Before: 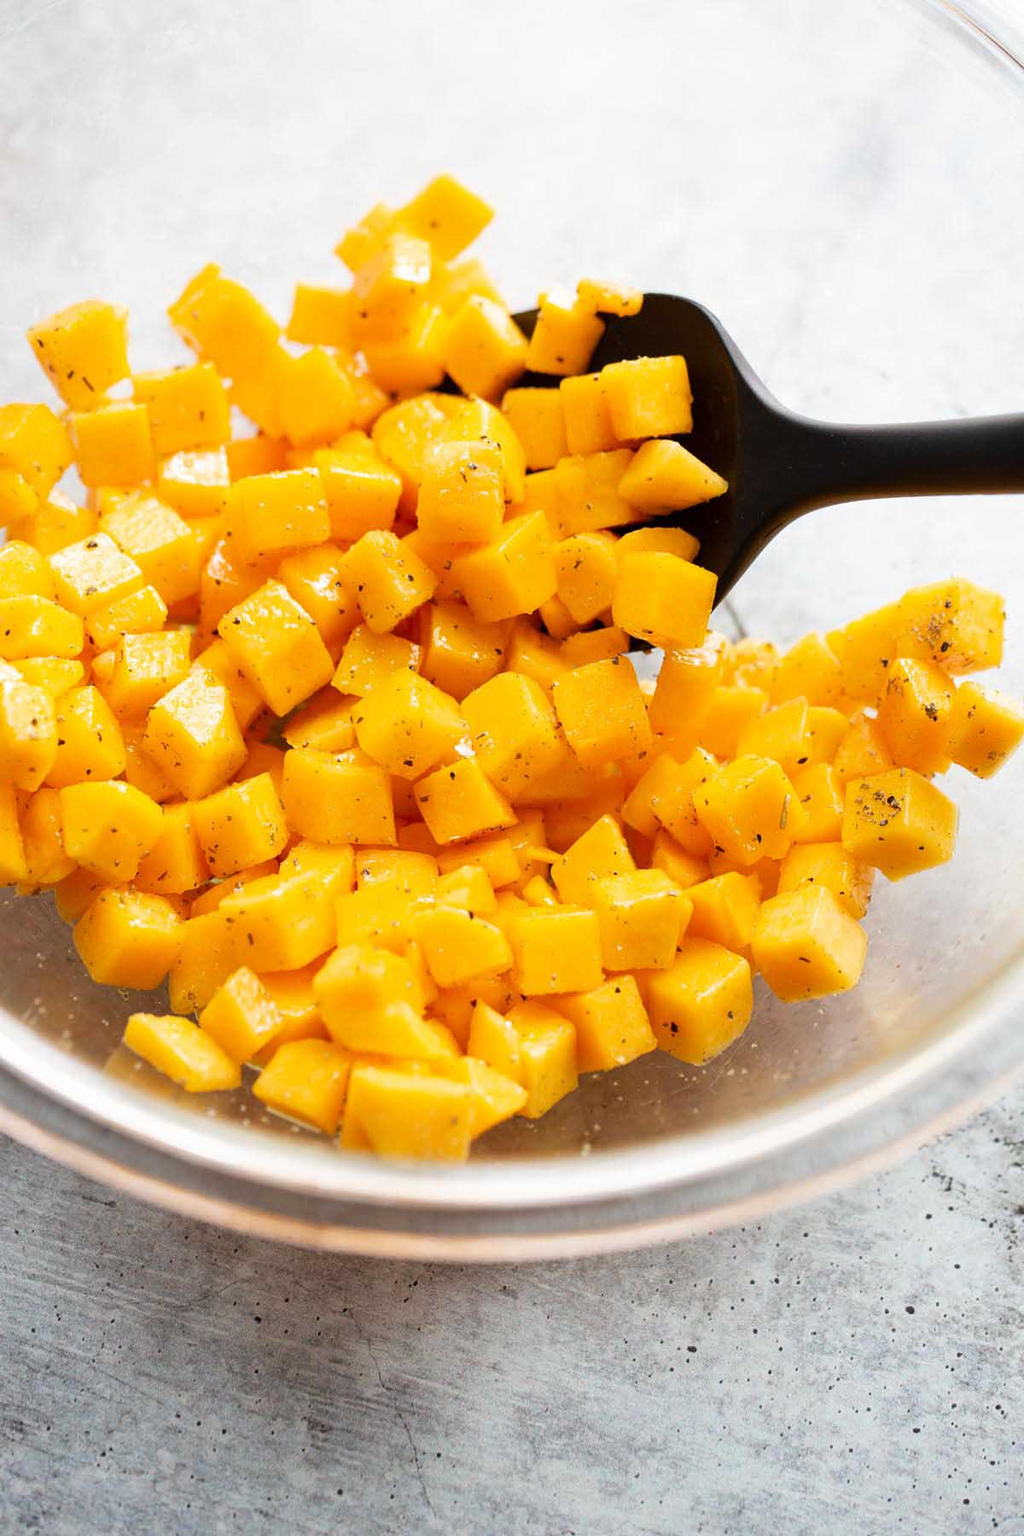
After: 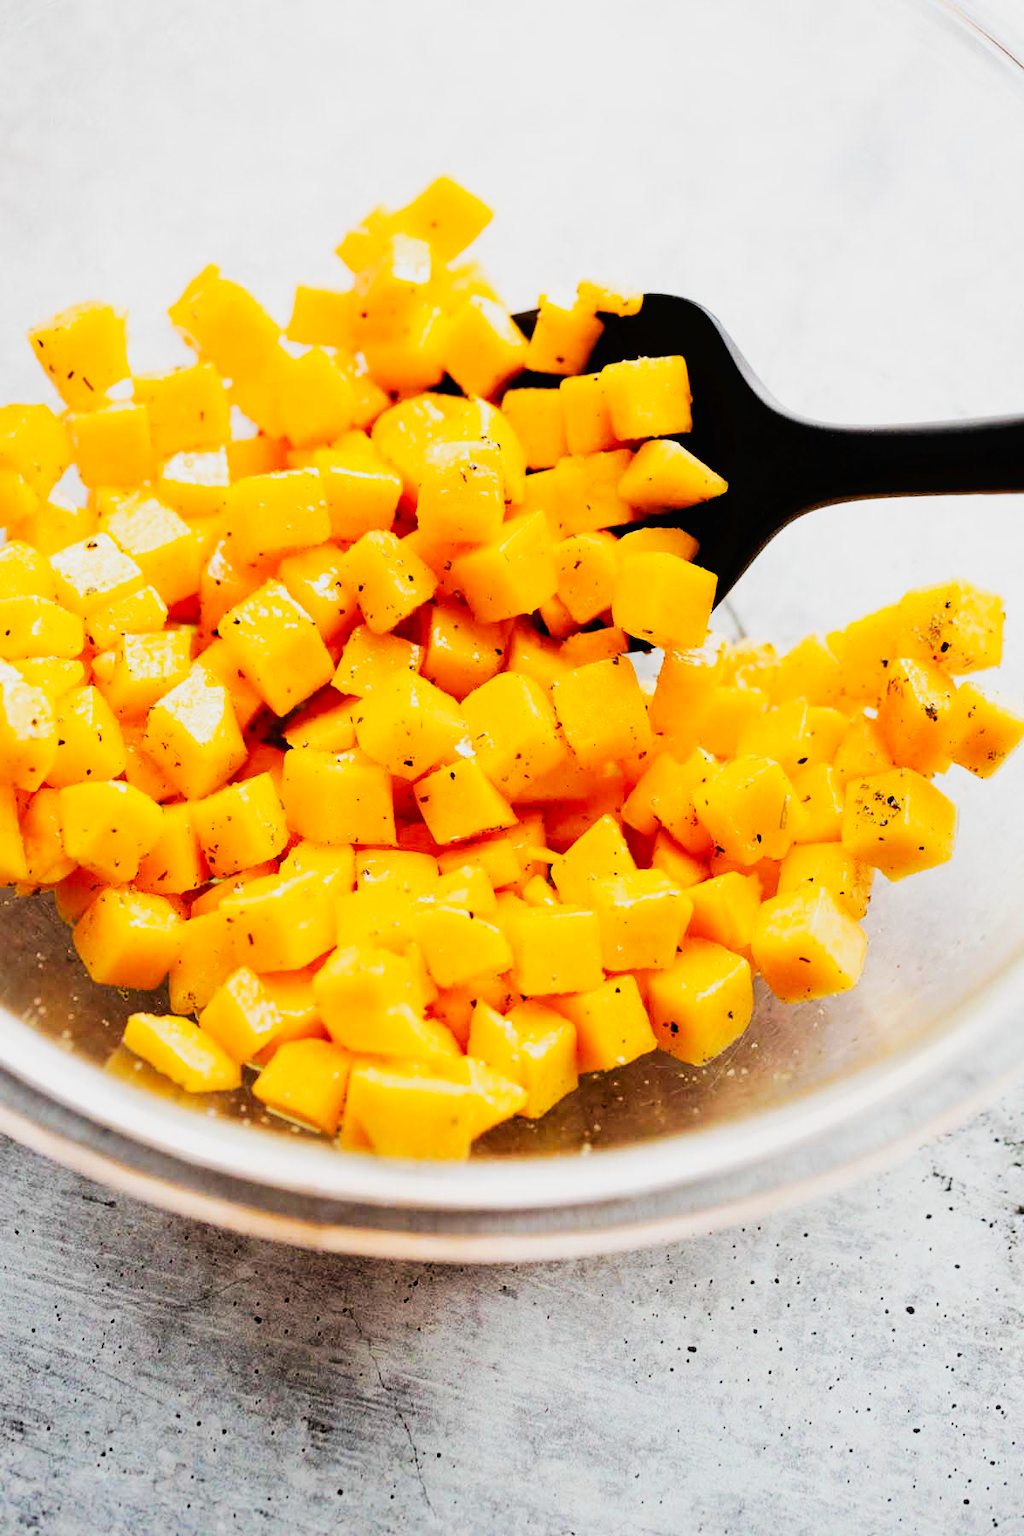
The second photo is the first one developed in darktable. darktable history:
tone curve: curves: ch0 [(0, 0) (0.003, 0.016) (0.011, 0.016) (0.025, 0.016) (0.044, 0.016) (0.069, 0.016) (0.1, 0.026) (0.136, 0.047) (0.177, 0.088) (0.224, 0.14) (0.277, 0.2) (0.335, 0.276) (0.399, 0.37) (0.468, 0.47) (0.543, 0.583) (0.623, 0.698) (0.709, 0.779) (0.801, 0.858) (0.898, 0.929) (1, 1)], preserve colors none
filmic rgb: black relative exposure -5 EV, white relative exposure 3.5 EV, hardness 3.19, contrast 1.2, highlights saturation mix -30%
